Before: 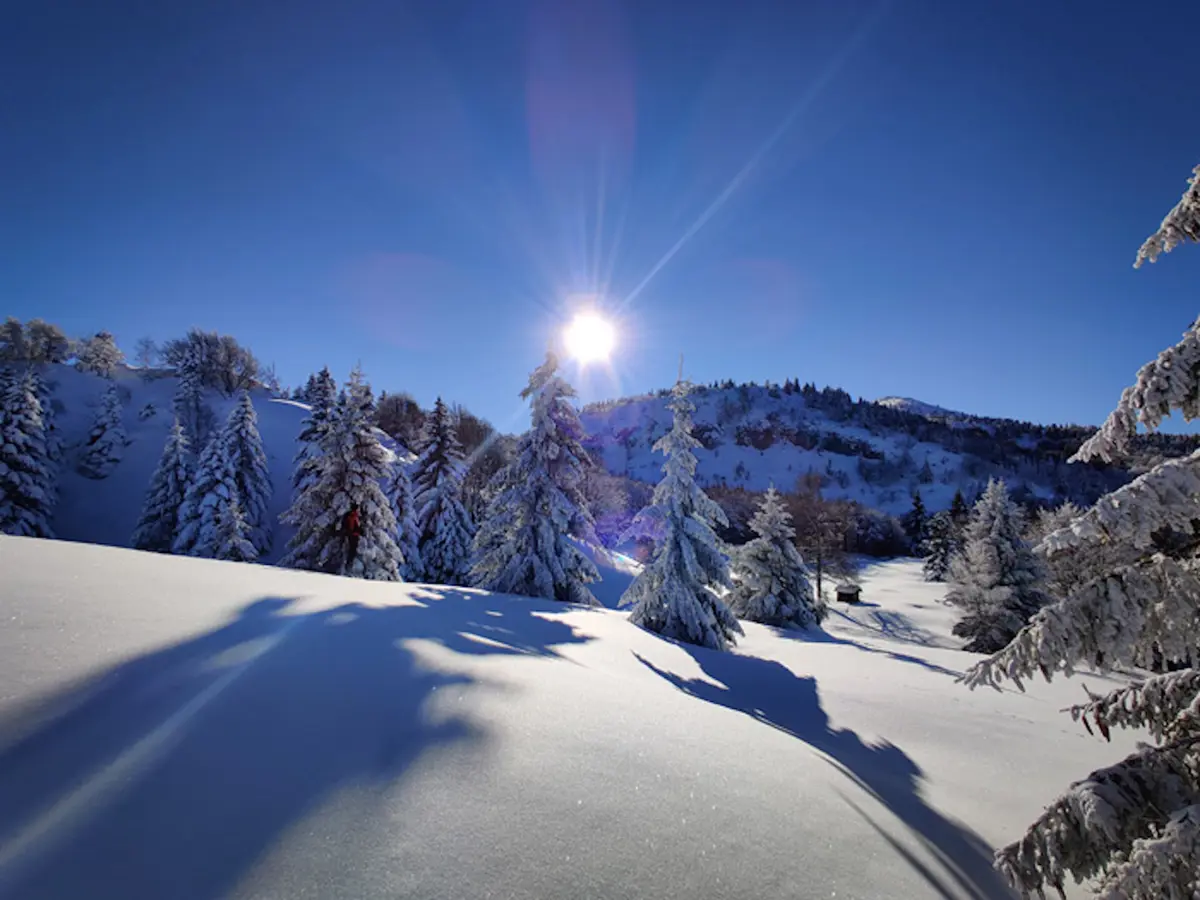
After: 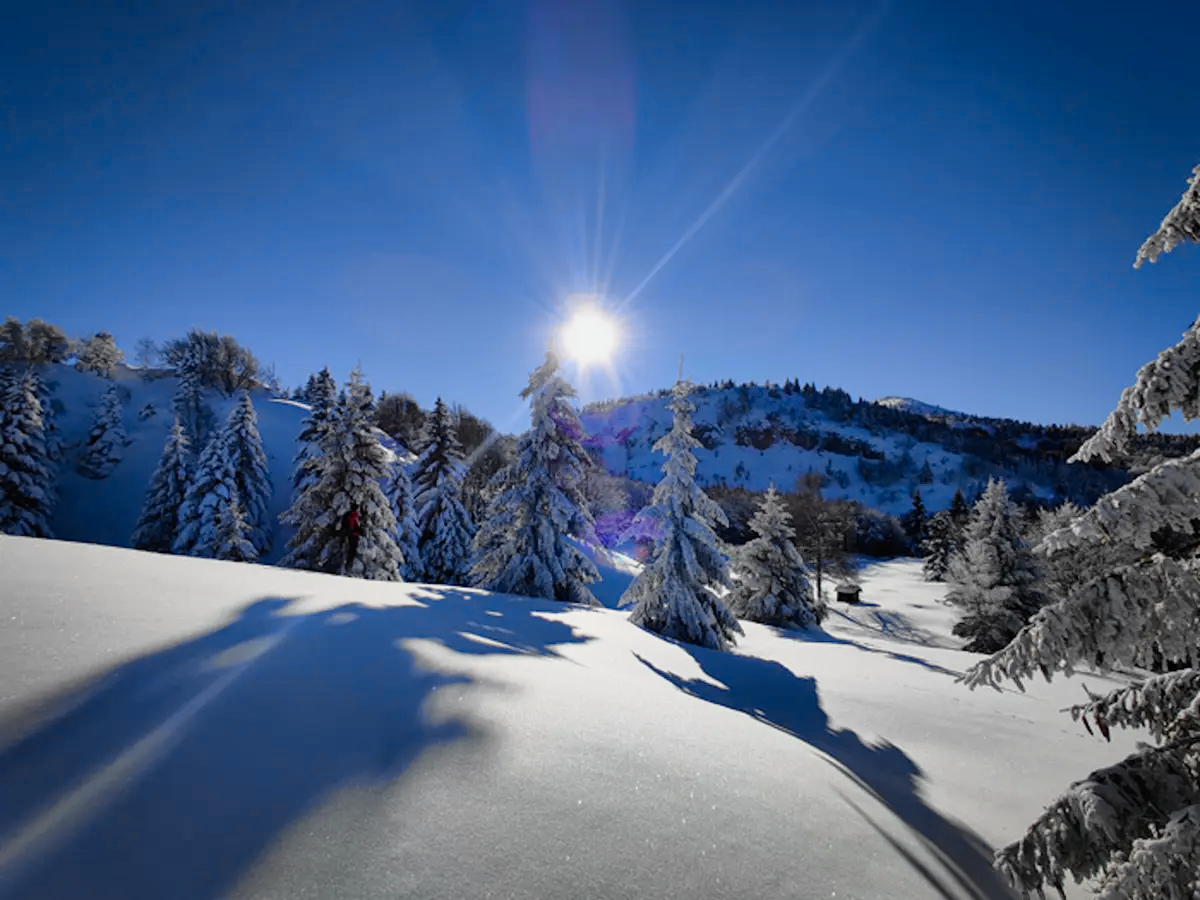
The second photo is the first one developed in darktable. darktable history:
tone curve: curves: ch0 [(0, 0) (0.058, 0.037) (0.214, 0.183) (0.304, 0.288) (0.561, 0.554) (0.687, 0.677) (0.768, 0.768) (0.858, 0.861) (0.987, 0.945)]; ch1 [(0, 0) (0.172, 0.123) (0.312, 0.296) (0.432, 0.448) (0.471, 0.469) (0.502, 0.5) (0.521, 0.505) (0.565, 0.569) (0.663, 0.663) (0.703, 0.721) (0.857, 0.917) (1, 1)]; ch2 [(0, 0) (0.411, 0.424) (0.485, 0.497) (0.502, 0.5) (0.517, 0.511) (0.556, 0.551) (0.626, 0.594) (0.709, 0.661) (1, 1)], color space Lab, independent channels, preserve colors none
